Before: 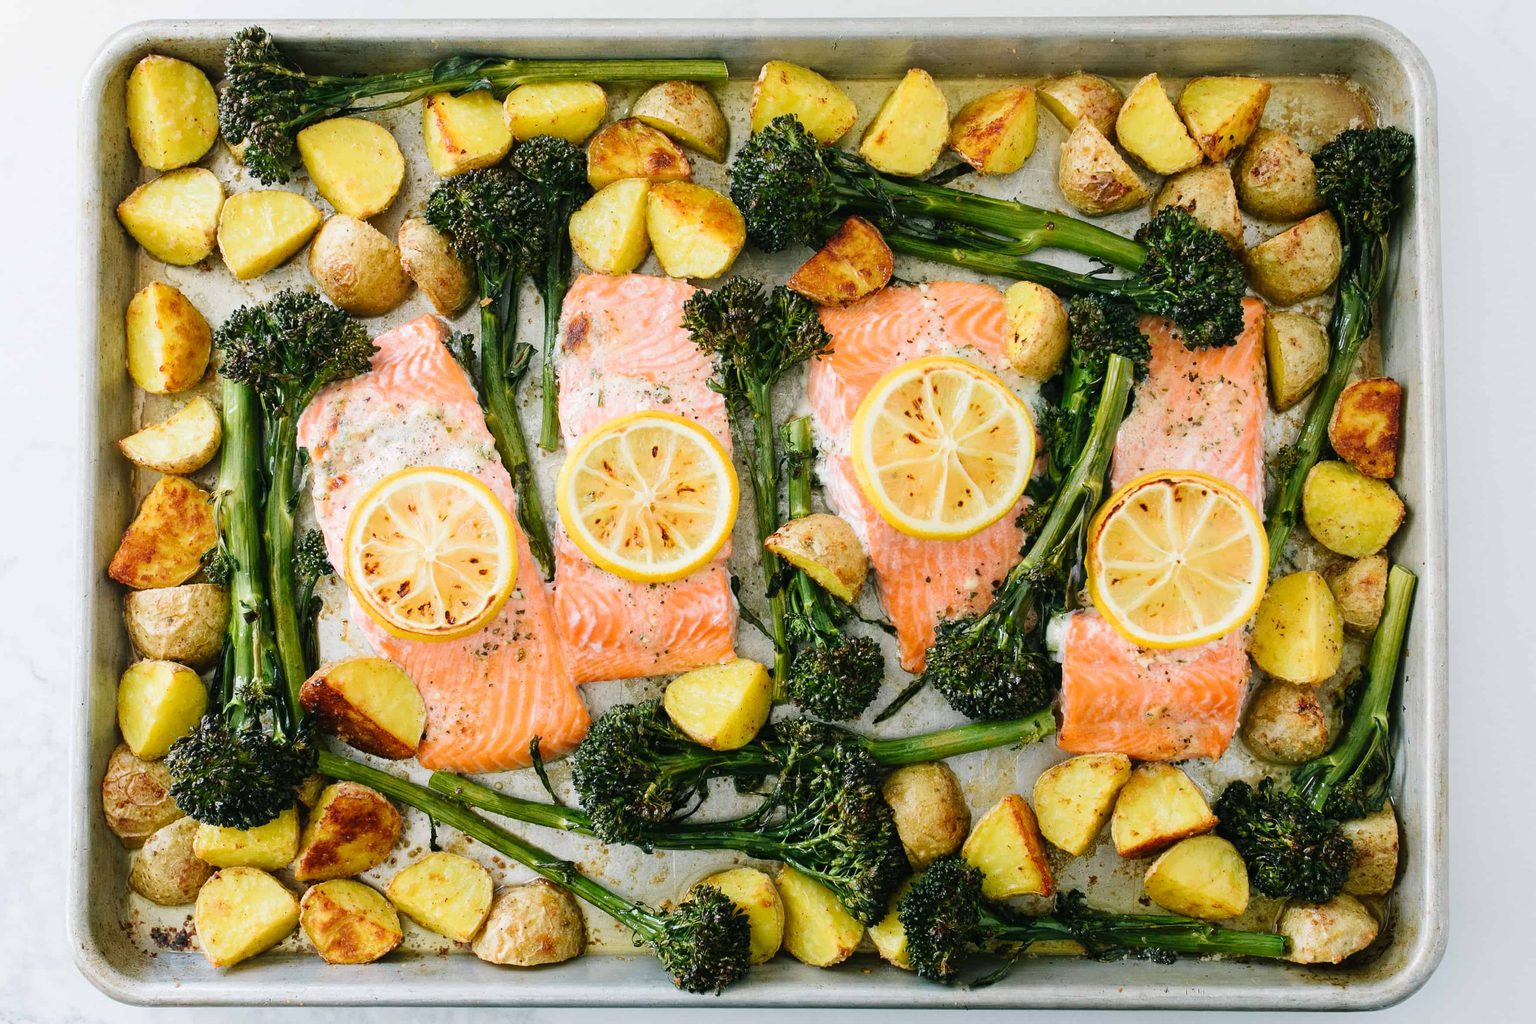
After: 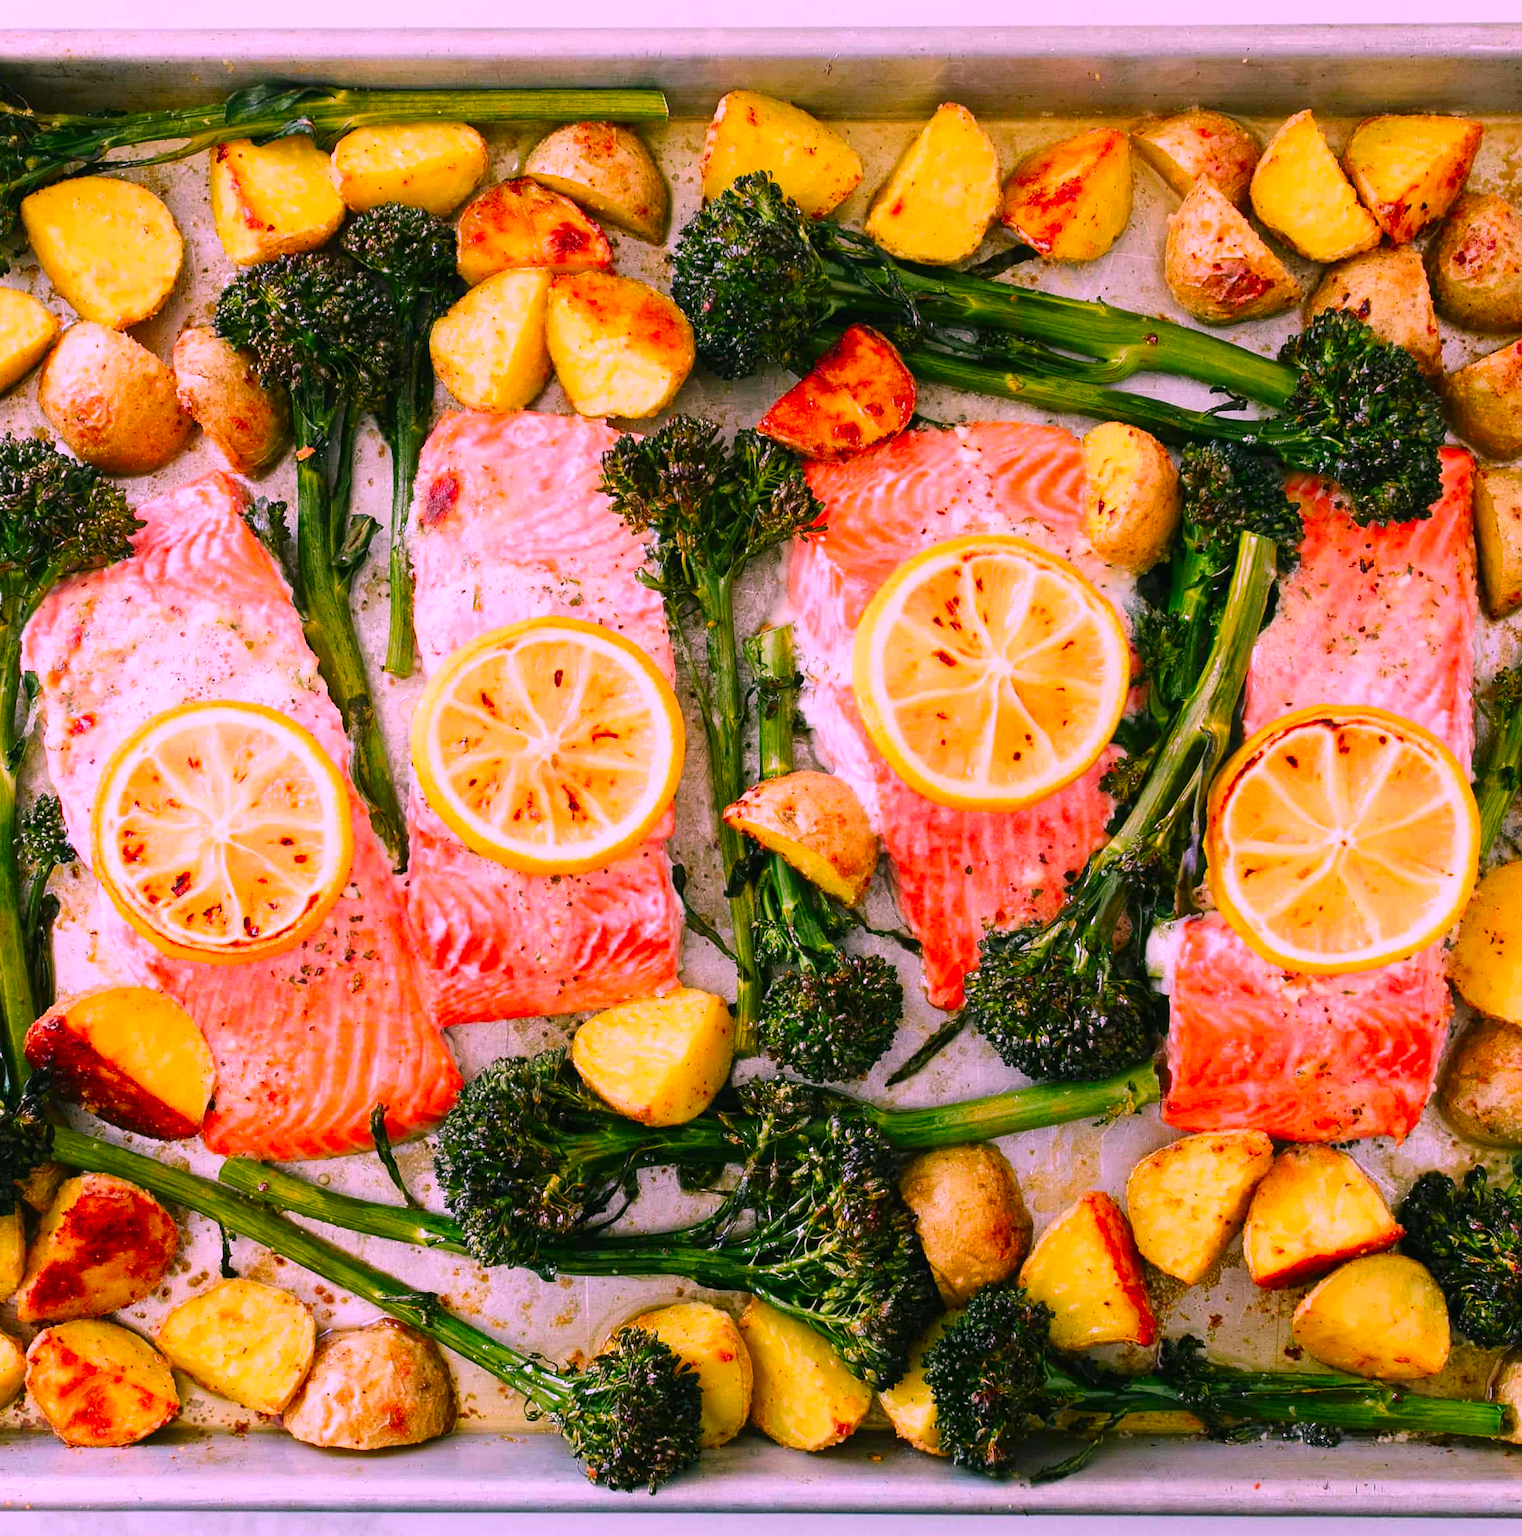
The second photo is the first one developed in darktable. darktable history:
crop and rotate: left 18.442%, right 15.508%
color correction: highlights a* 19.5, highlights b* -11.53, saturation 1.69
